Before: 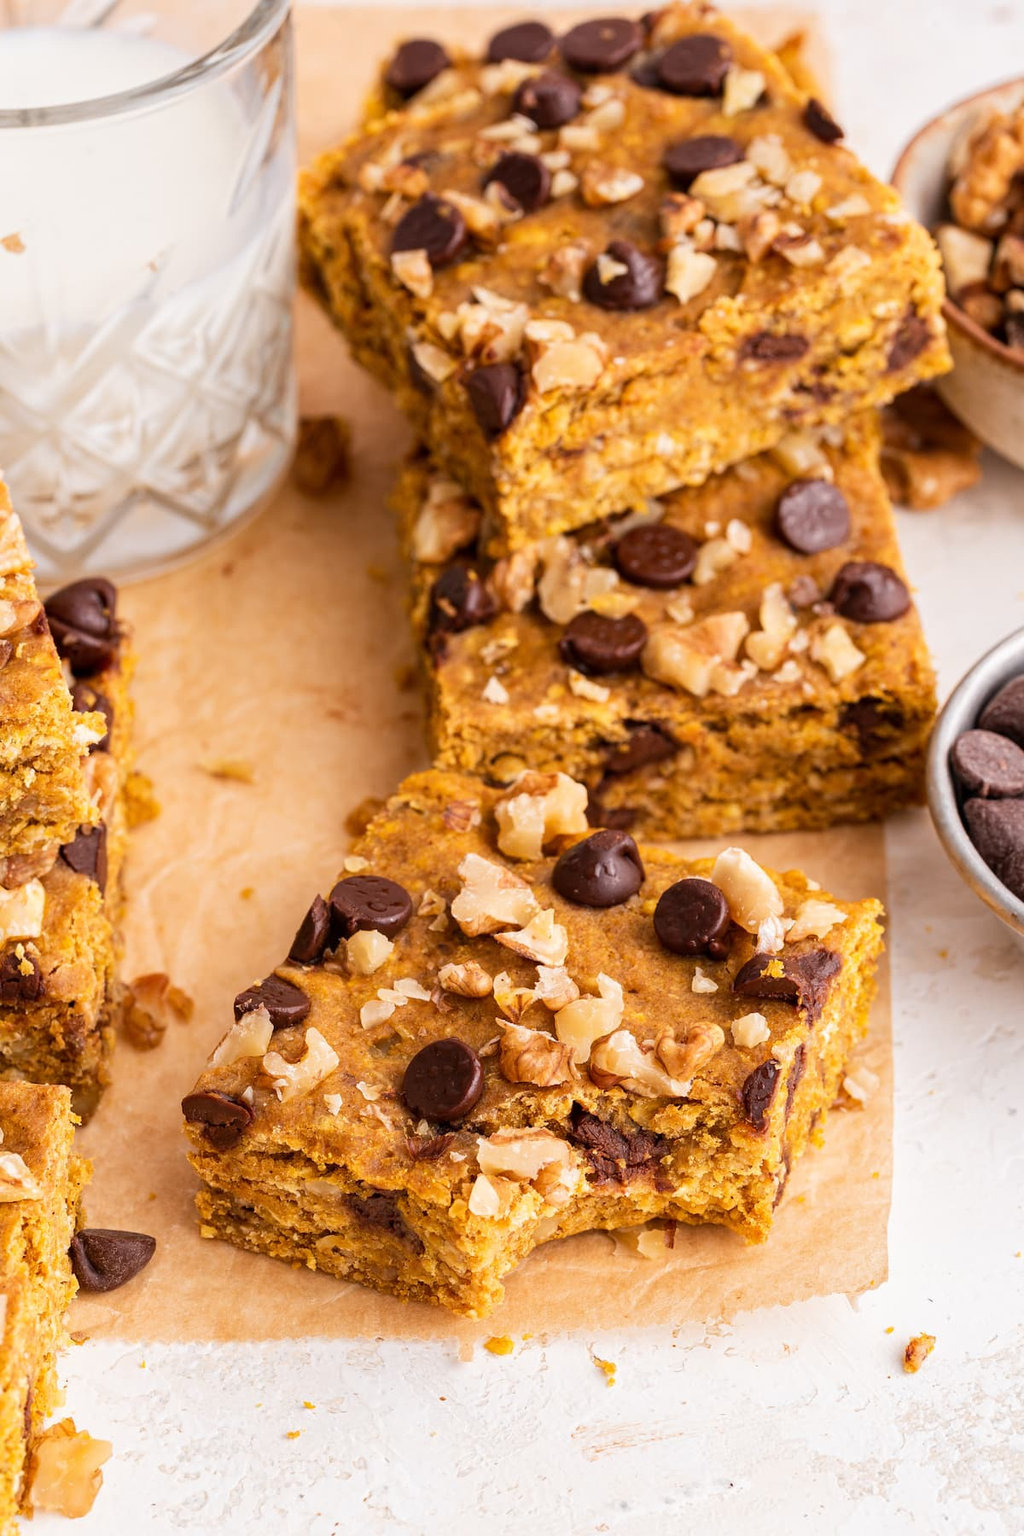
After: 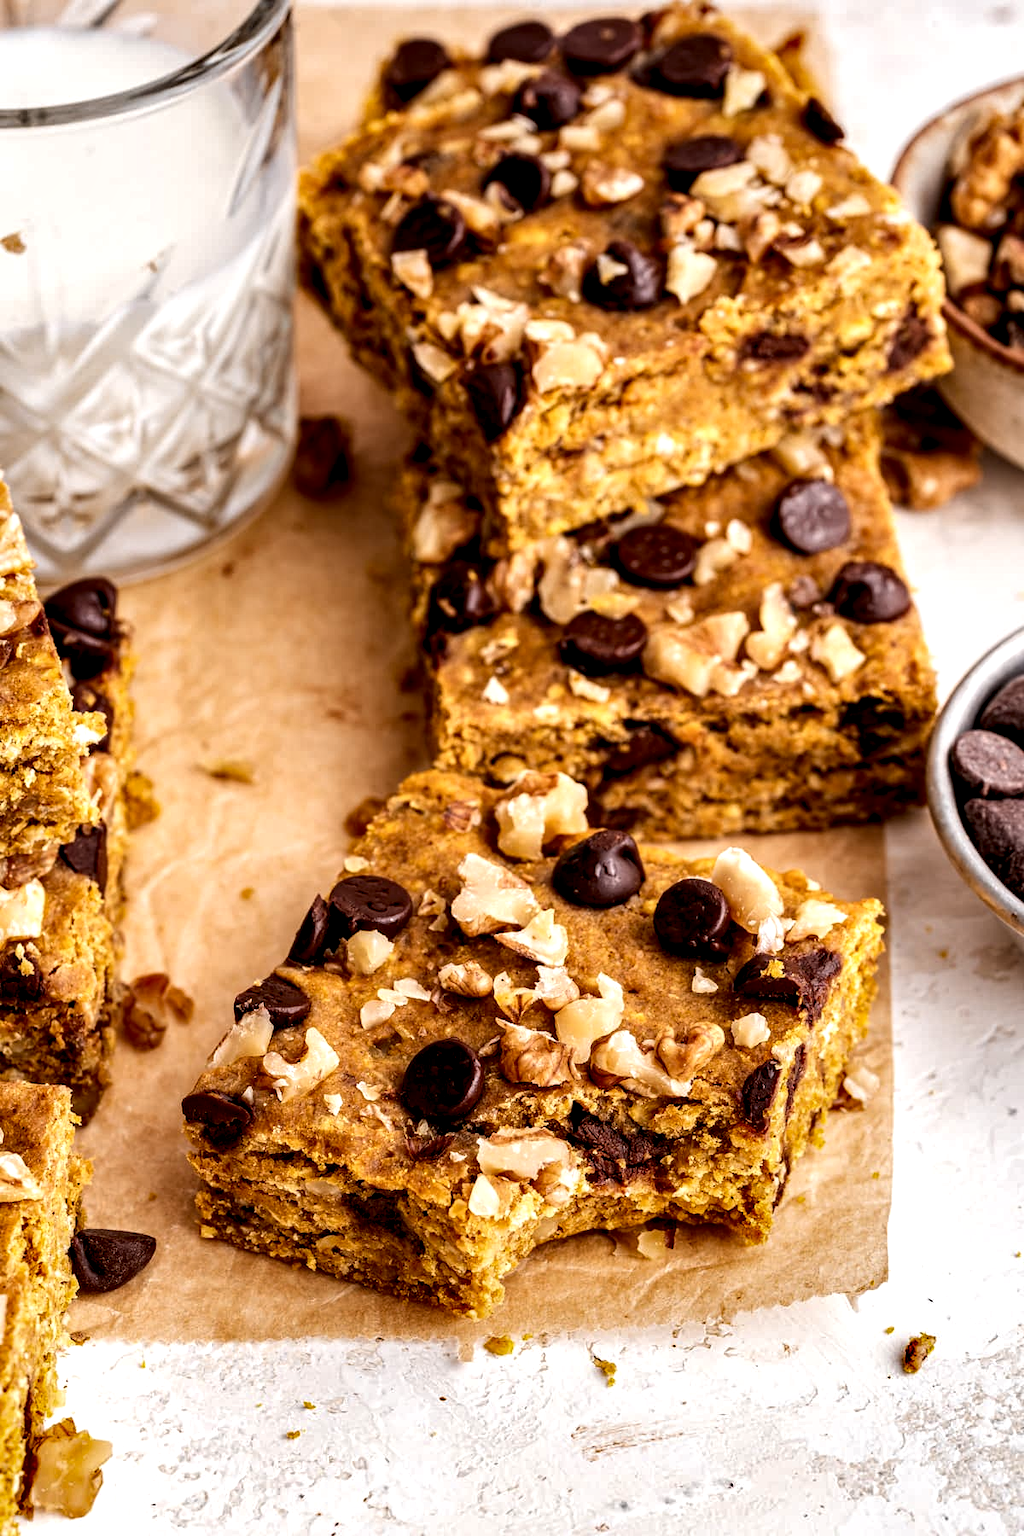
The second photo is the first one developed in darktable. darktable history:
shadows and highlights: white point adjustment 0.046, soften with gaussian
local contrast: highlights 81%, shadows 57%, detail 175%, midtone range 0.605
